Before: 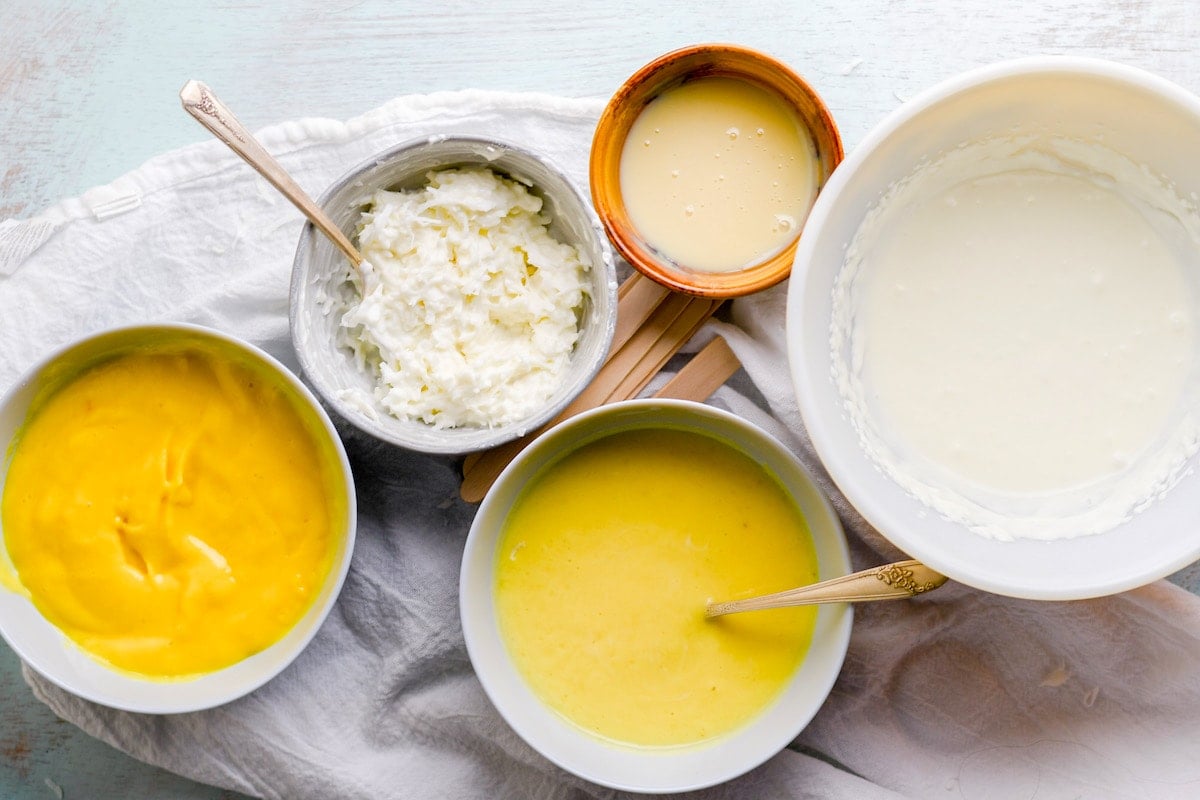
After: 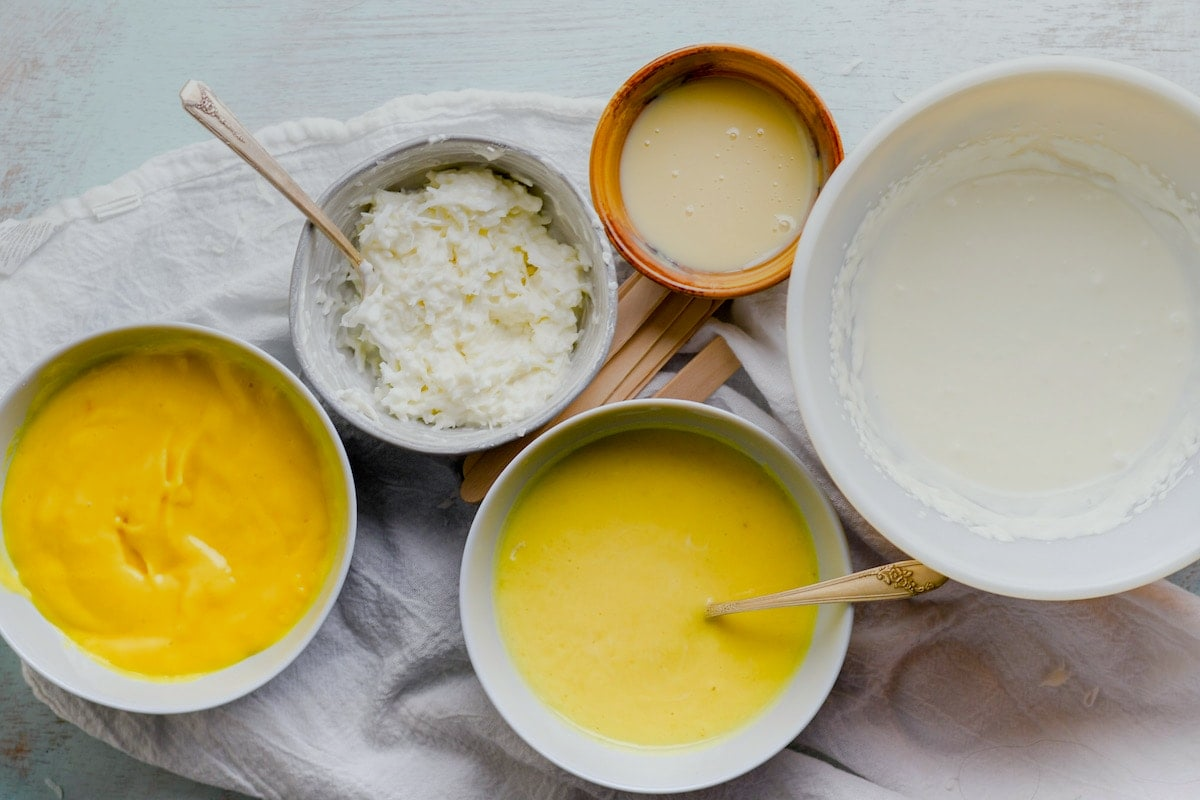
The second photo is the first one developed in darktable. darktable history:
white balance: red 0.978, blue 0.999
graduated density: rotation 5.63°, offset 76.9
